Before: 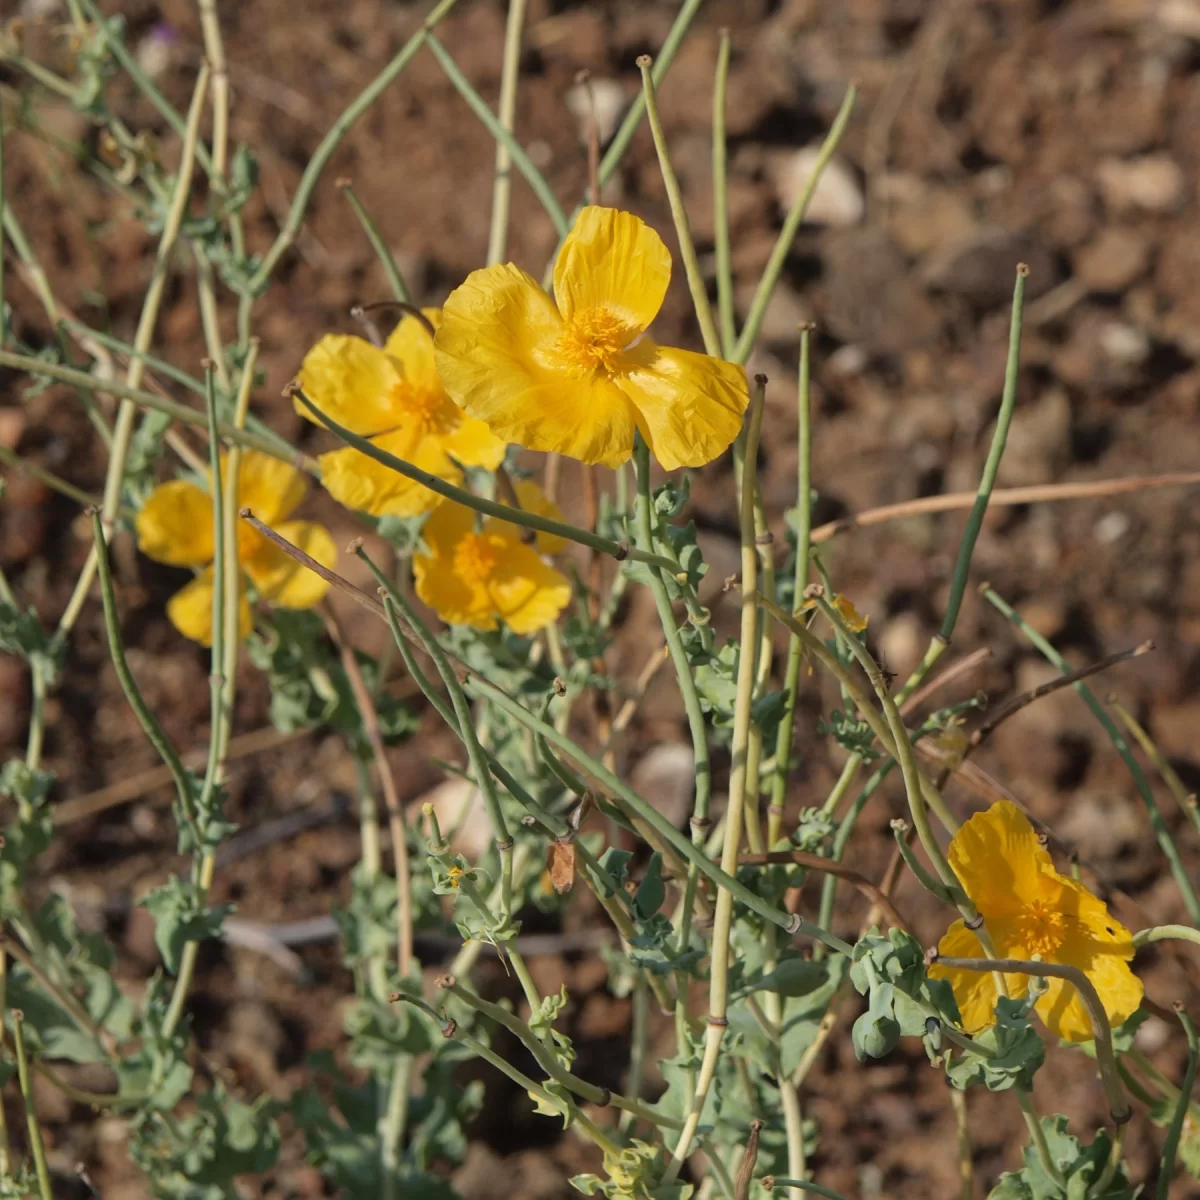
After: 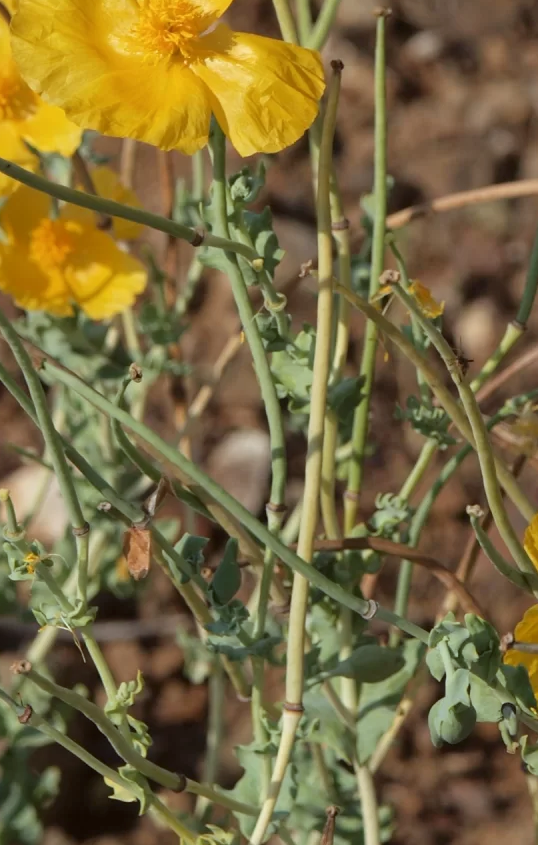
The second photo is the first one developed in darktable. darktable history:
color correction: highlights a* -2.9, highlights b* -2.66, shadows a* 2.26, shadows b* 2.9
crop: left 35.411%, top 26.194%, right 19.702%, bottom 3.349%
